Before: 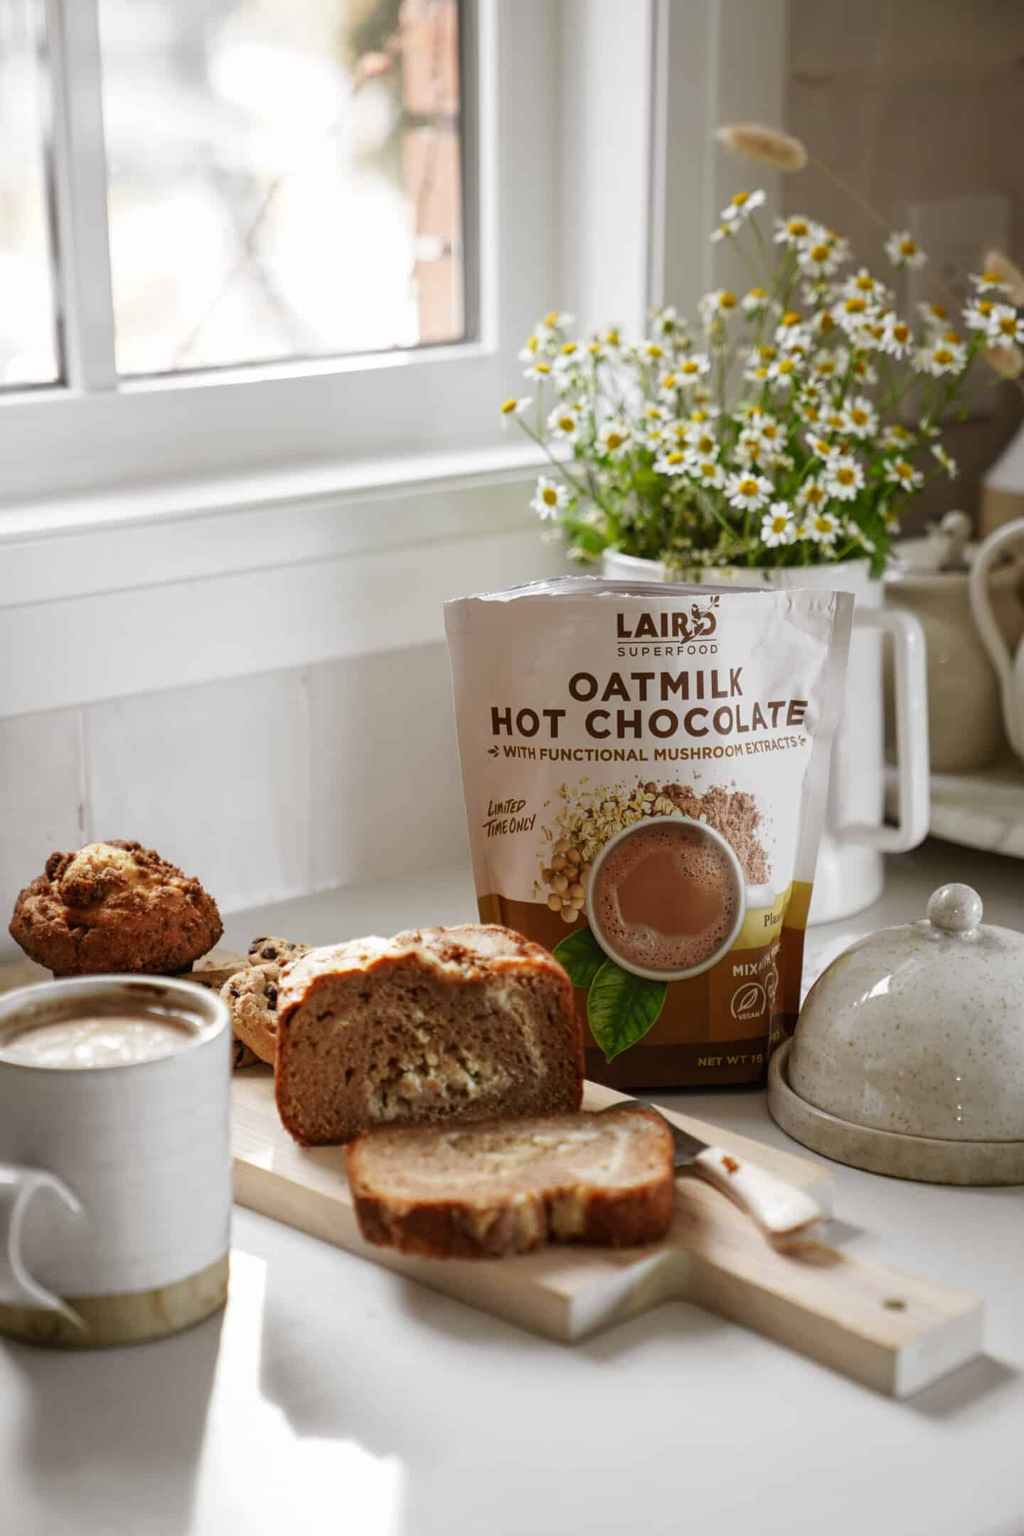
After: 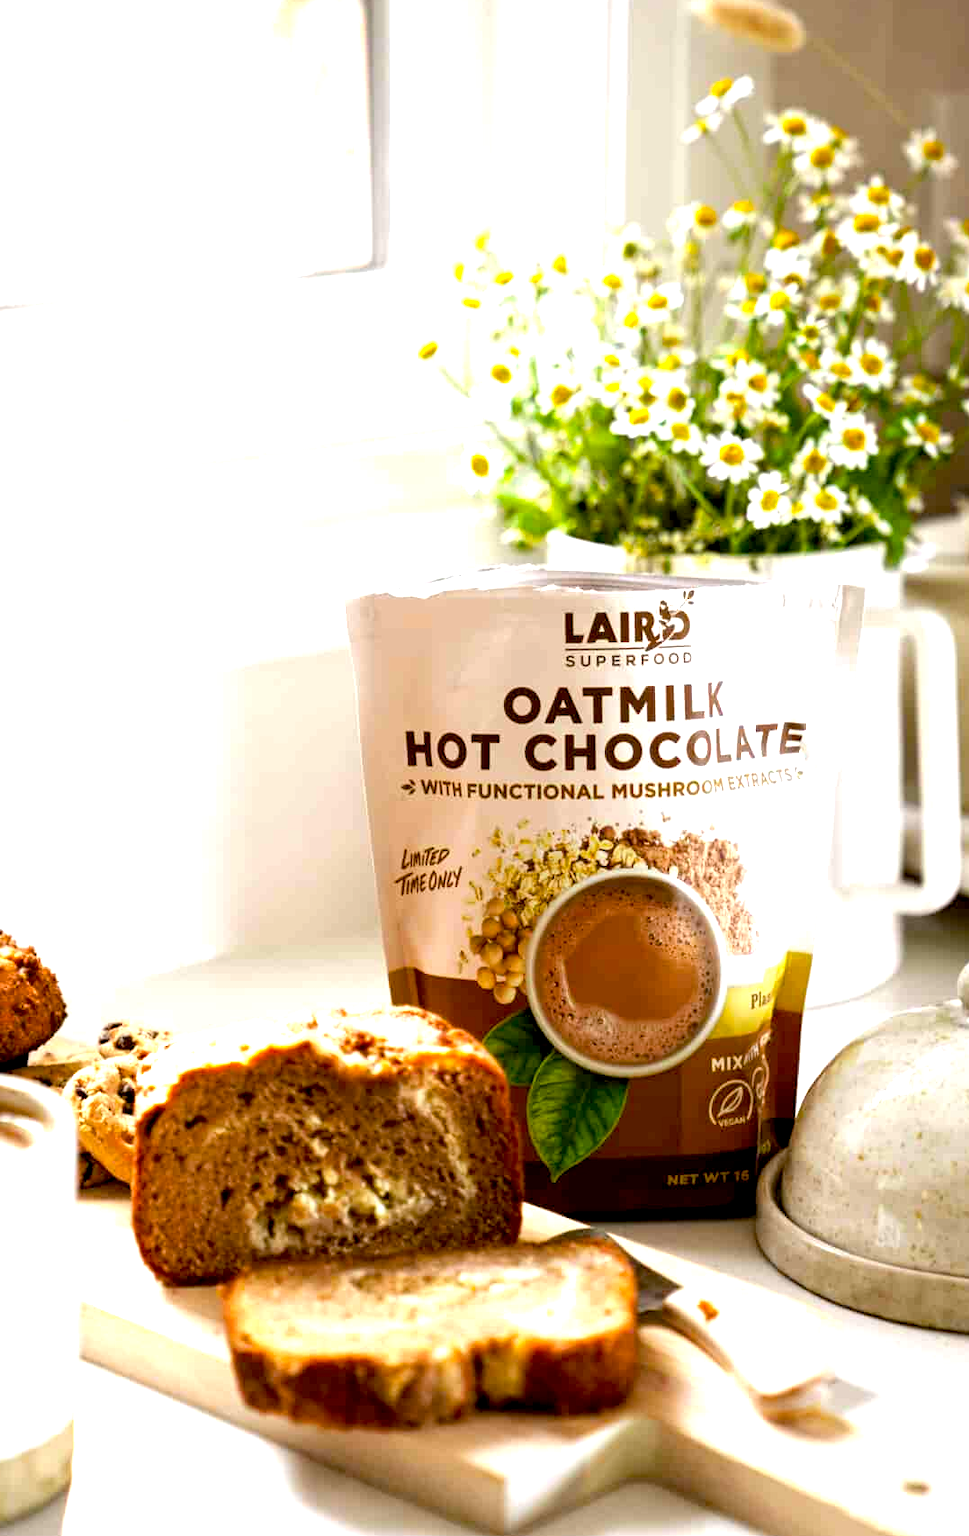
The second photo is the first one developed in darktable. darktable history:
crop: left 16.721%, top 8.47%, right 8.438%, bottom 12.464%
color balance rgb: perceptual saturation grading › global saturation 19.277%, perceptual brilliance grading › highlights 10.256%, perceptual brilliance grading › mid-tones 5.699%, global vibrance 15.454%
exposure: black level correction 0.01, exposure 1 EV, compensate exposure bias true, compensate highlight preservation false
